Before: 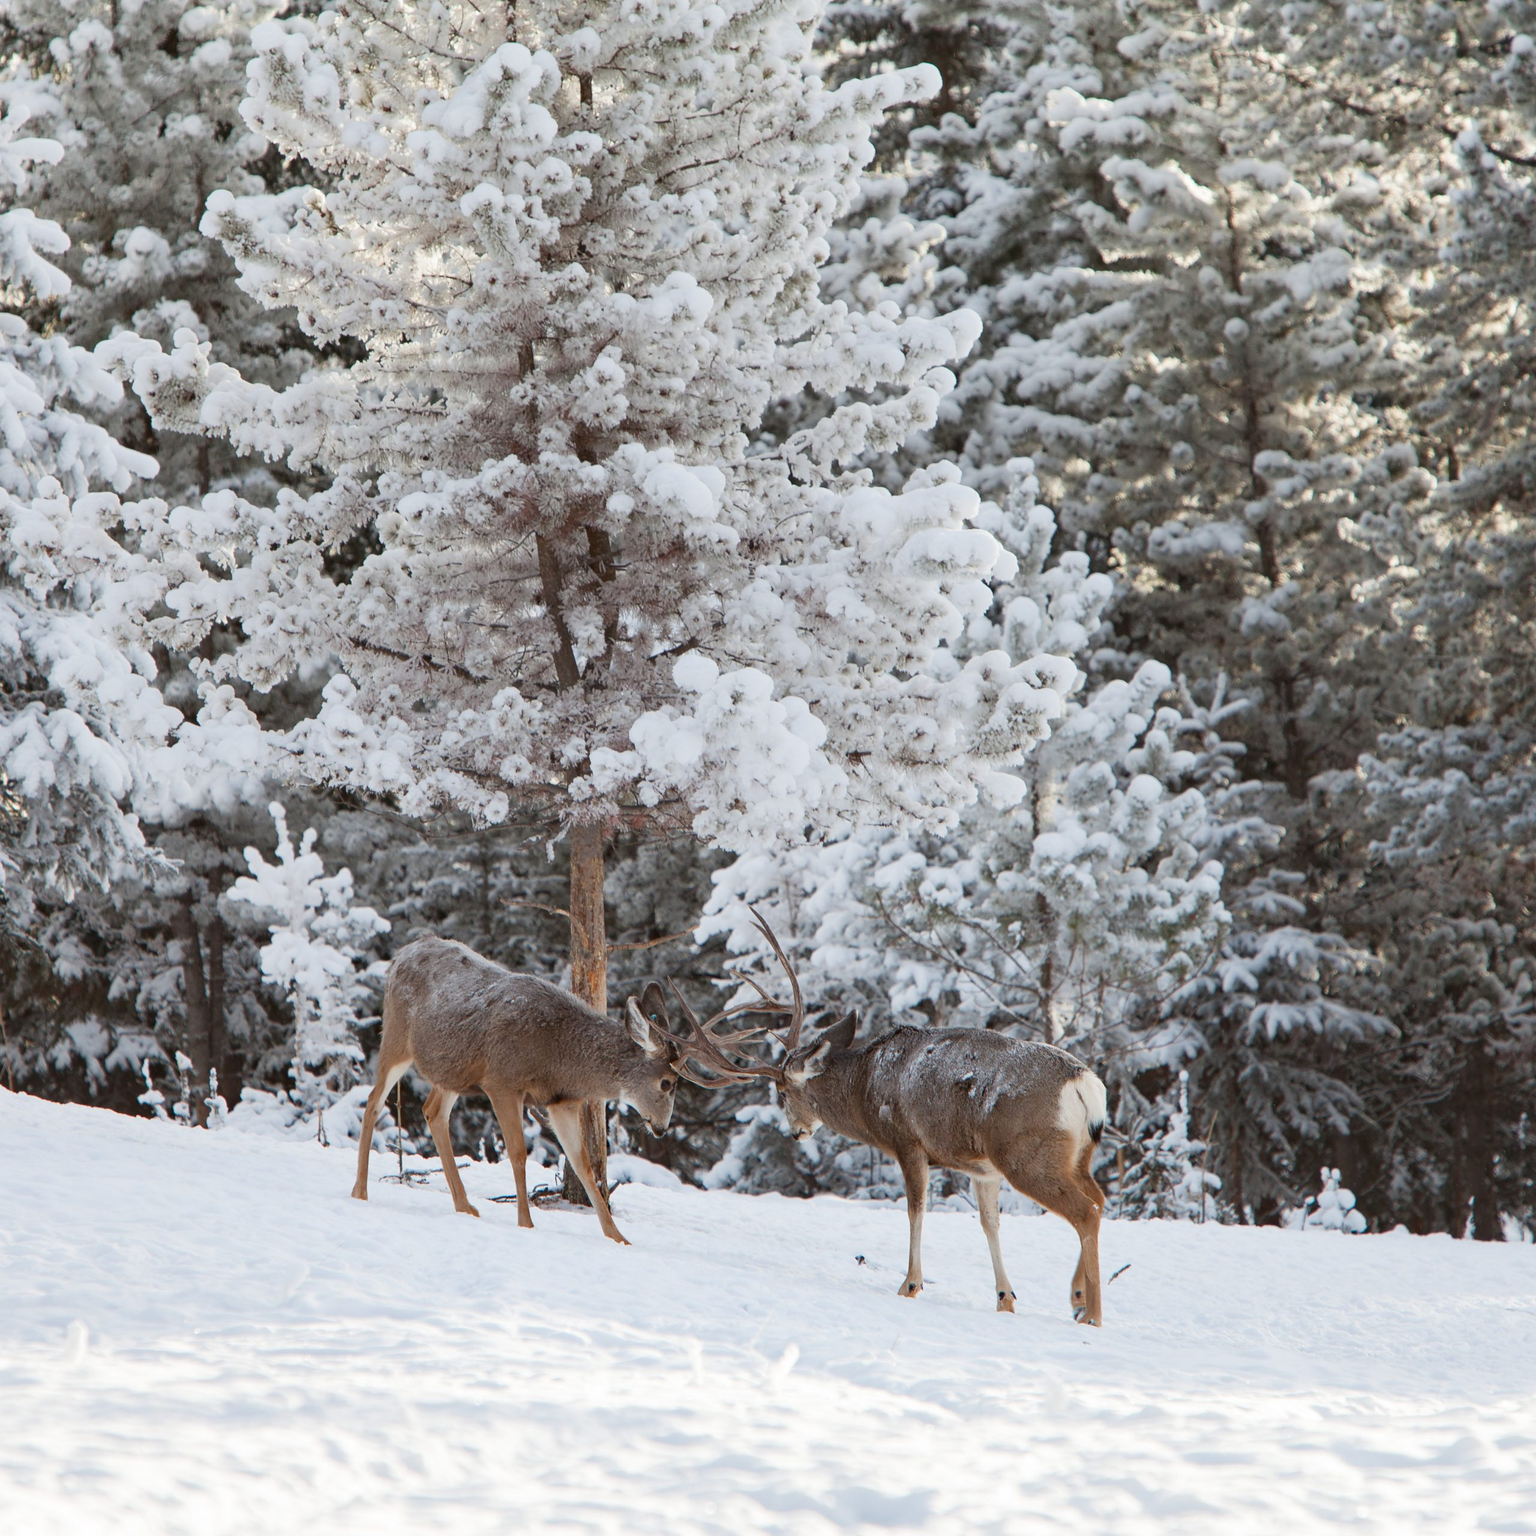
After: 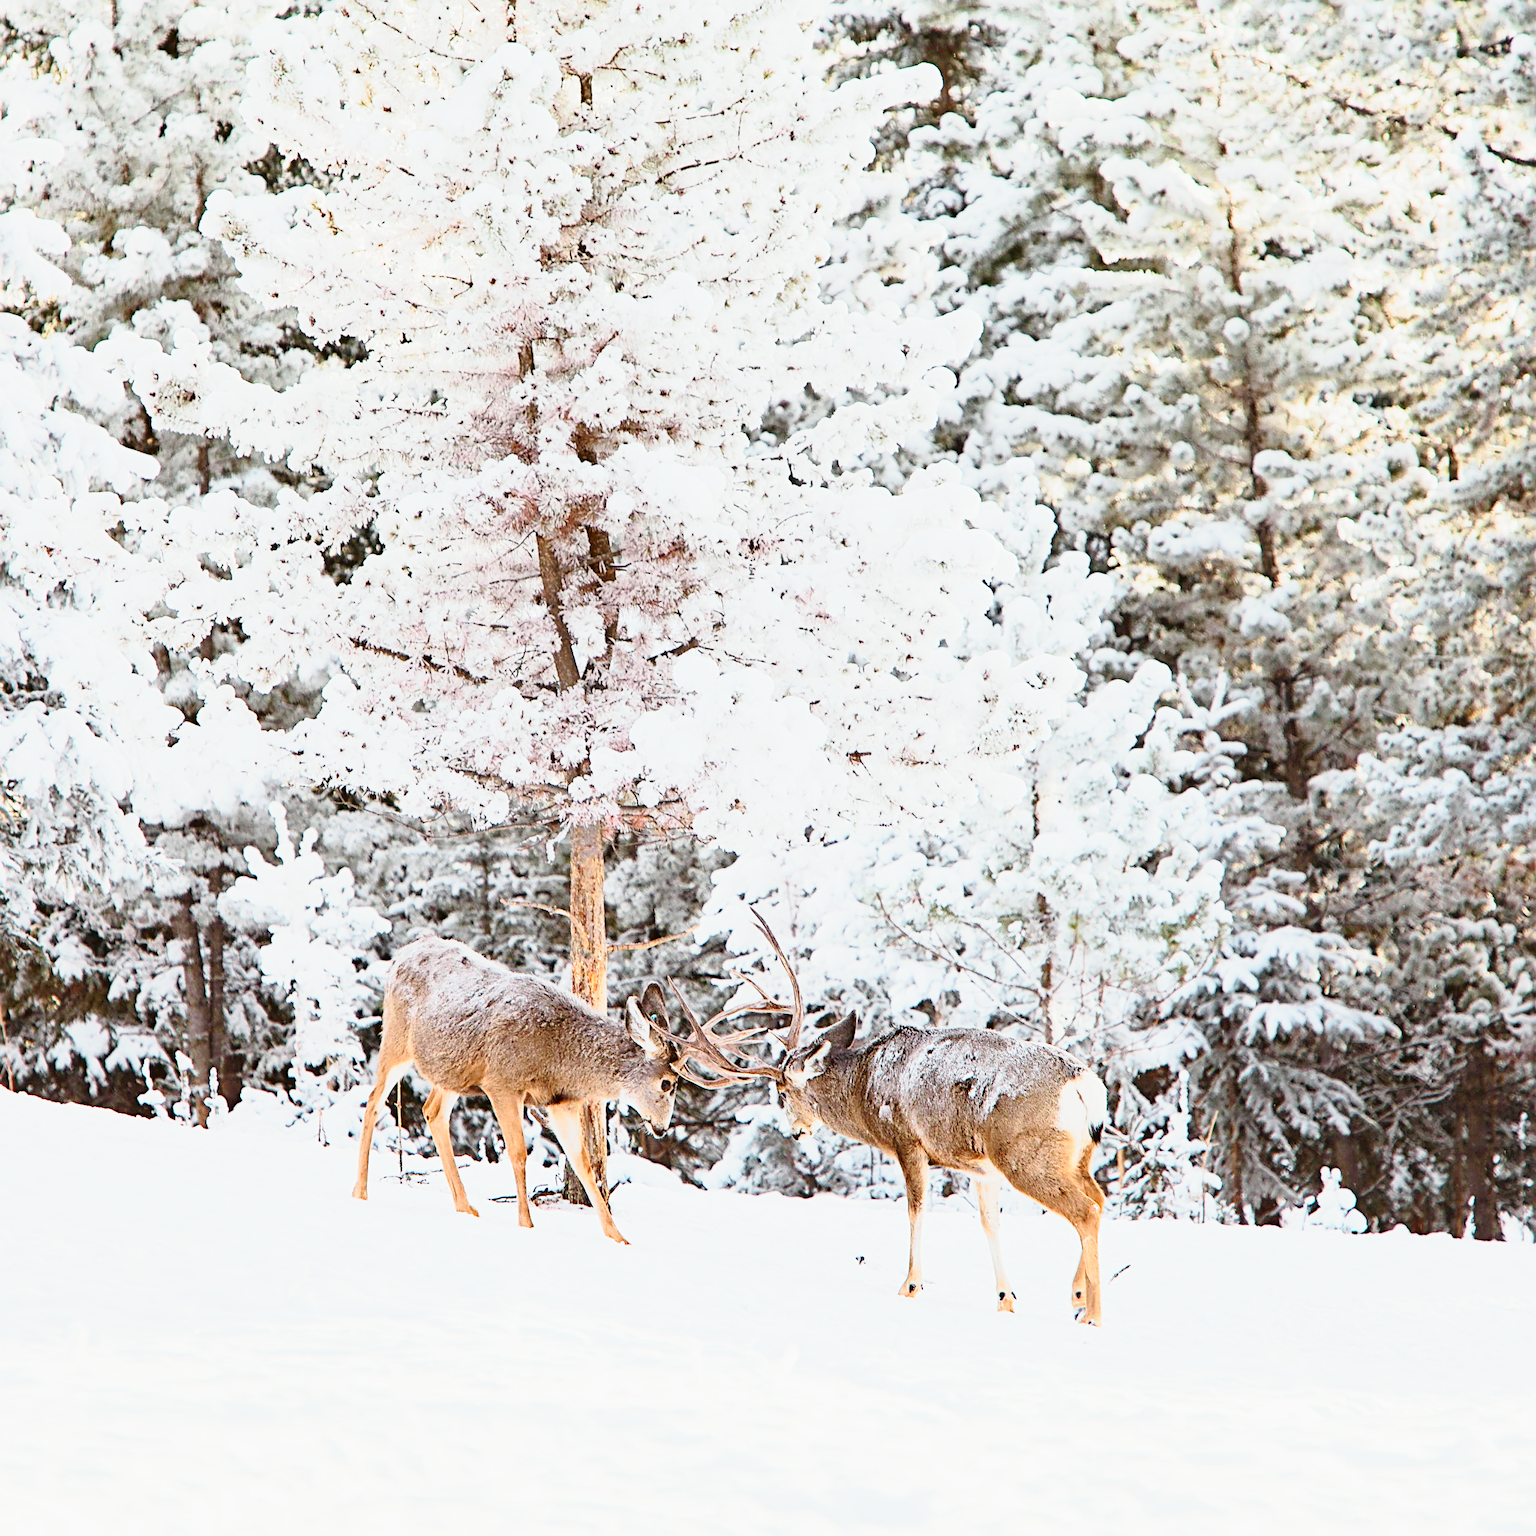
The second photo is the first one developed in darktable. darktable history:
base curve: curves: ch0 [(0, 0) (0.028, 0.03) (0.121, 0.232) (0.46, 0.748) (0.859, 0.968) (1, 1)], preserve colors none
tone curve: curves: ch0 [(0, 0.024) (0.031, 0.027) (0.113, 0.069) (0.198, 0.18) (0.304, 0.303) (0.441, 0.462) (0.557, 0.6) (0.711, 0.79) (0.812, 0.878) (0.927, 0.935) (1, 0.963)]; ch1 [(0, 0) (0.222, 0.2) (0.343, 0.325) (0.45, 0.441) (0.502, 0.501) (0.527, 0.534) (0.55, 0.561) (0.632, 0.656) (0.735, 0.754) (1, 1)]; ch2 [(0, 0) (0.249, 0.222) (0.352, 0.348) (0.424, 0.439) (0.476, 0.482) (0.499, 0.501) (0.517, 0.516) (0.532, 0.544) (0.558, 0.585) (0.596, 0.629) (0.726, 0.745) (0.82, 0.796) (0.998, 0.928)], color space Lab, independent channels, preserve colors none
exposure: black level correction 0, exposure 0.68 EV, compensate highlight preservation false
sharpen: radius 3.948
